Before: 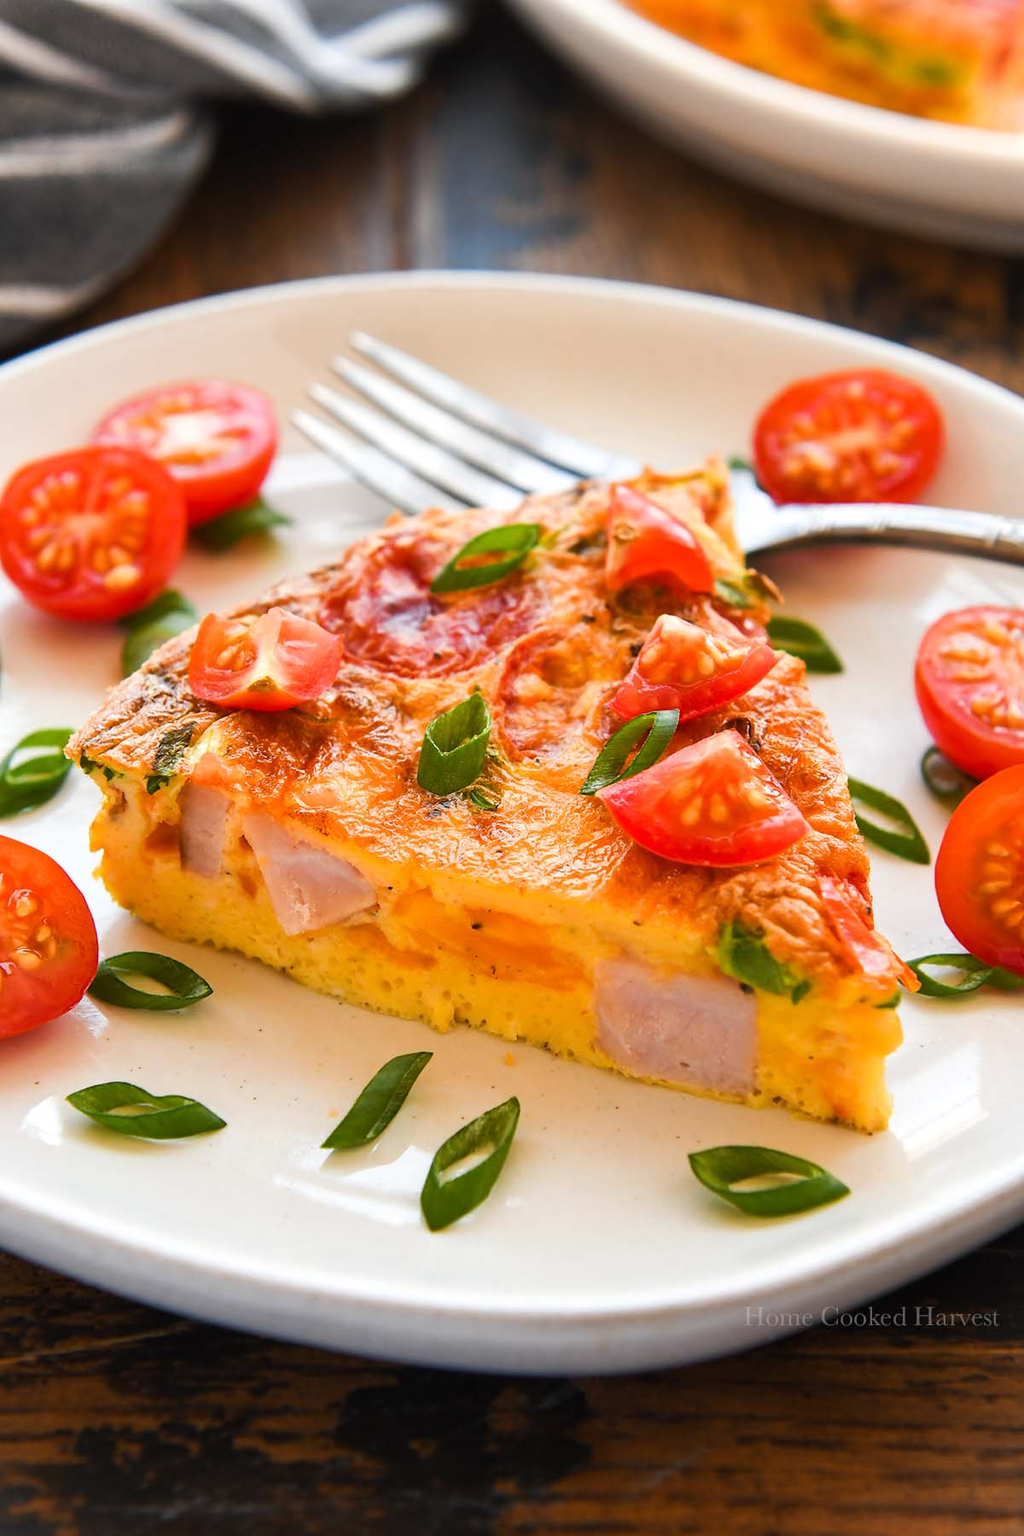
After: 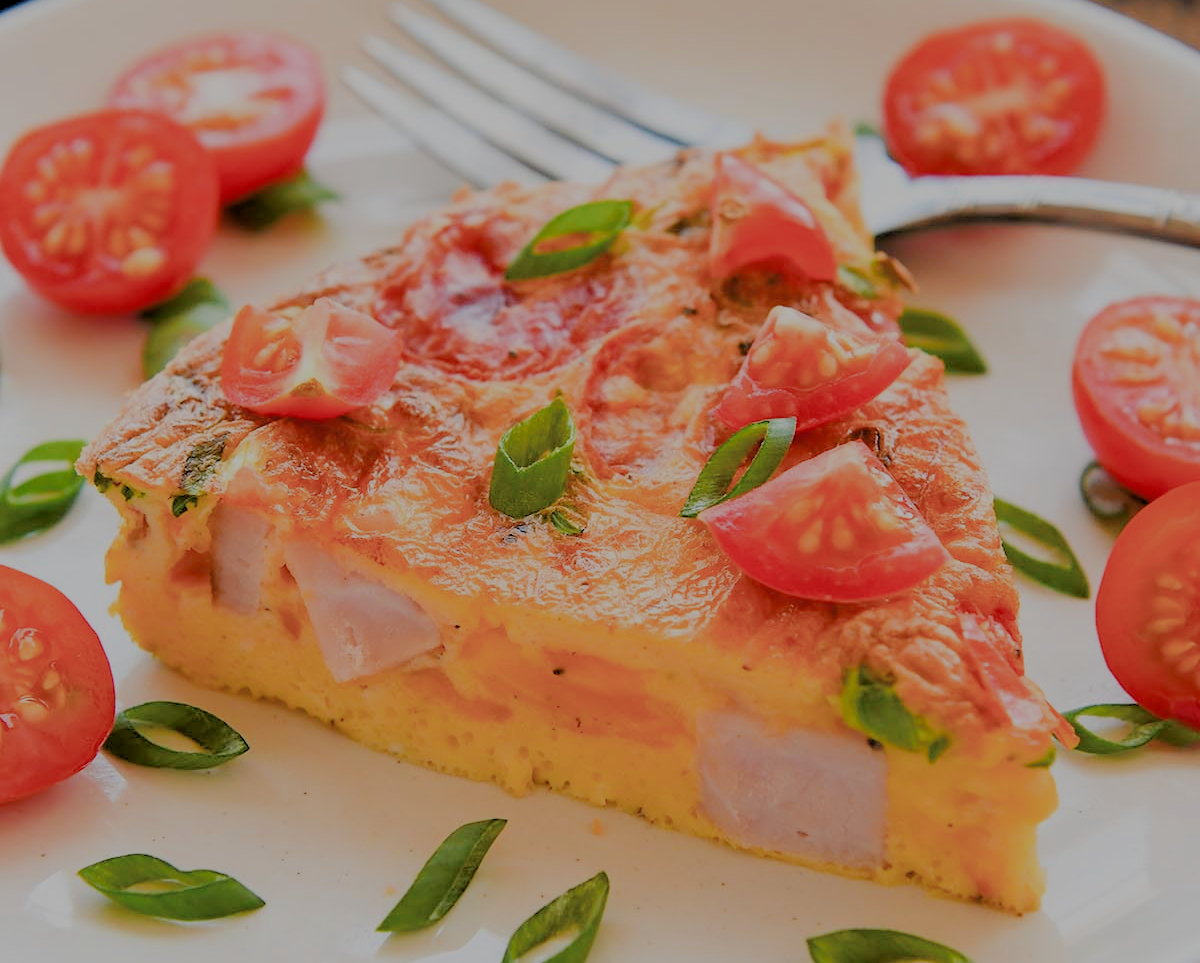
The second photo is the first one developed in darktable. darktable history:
crop and rotate: top 23.043%, bottom 23.437%
filmic rgb: black relative exposure -4.42 EV, white relative exposure 6.58 EV, hardness 1.85, contrast 0.5
